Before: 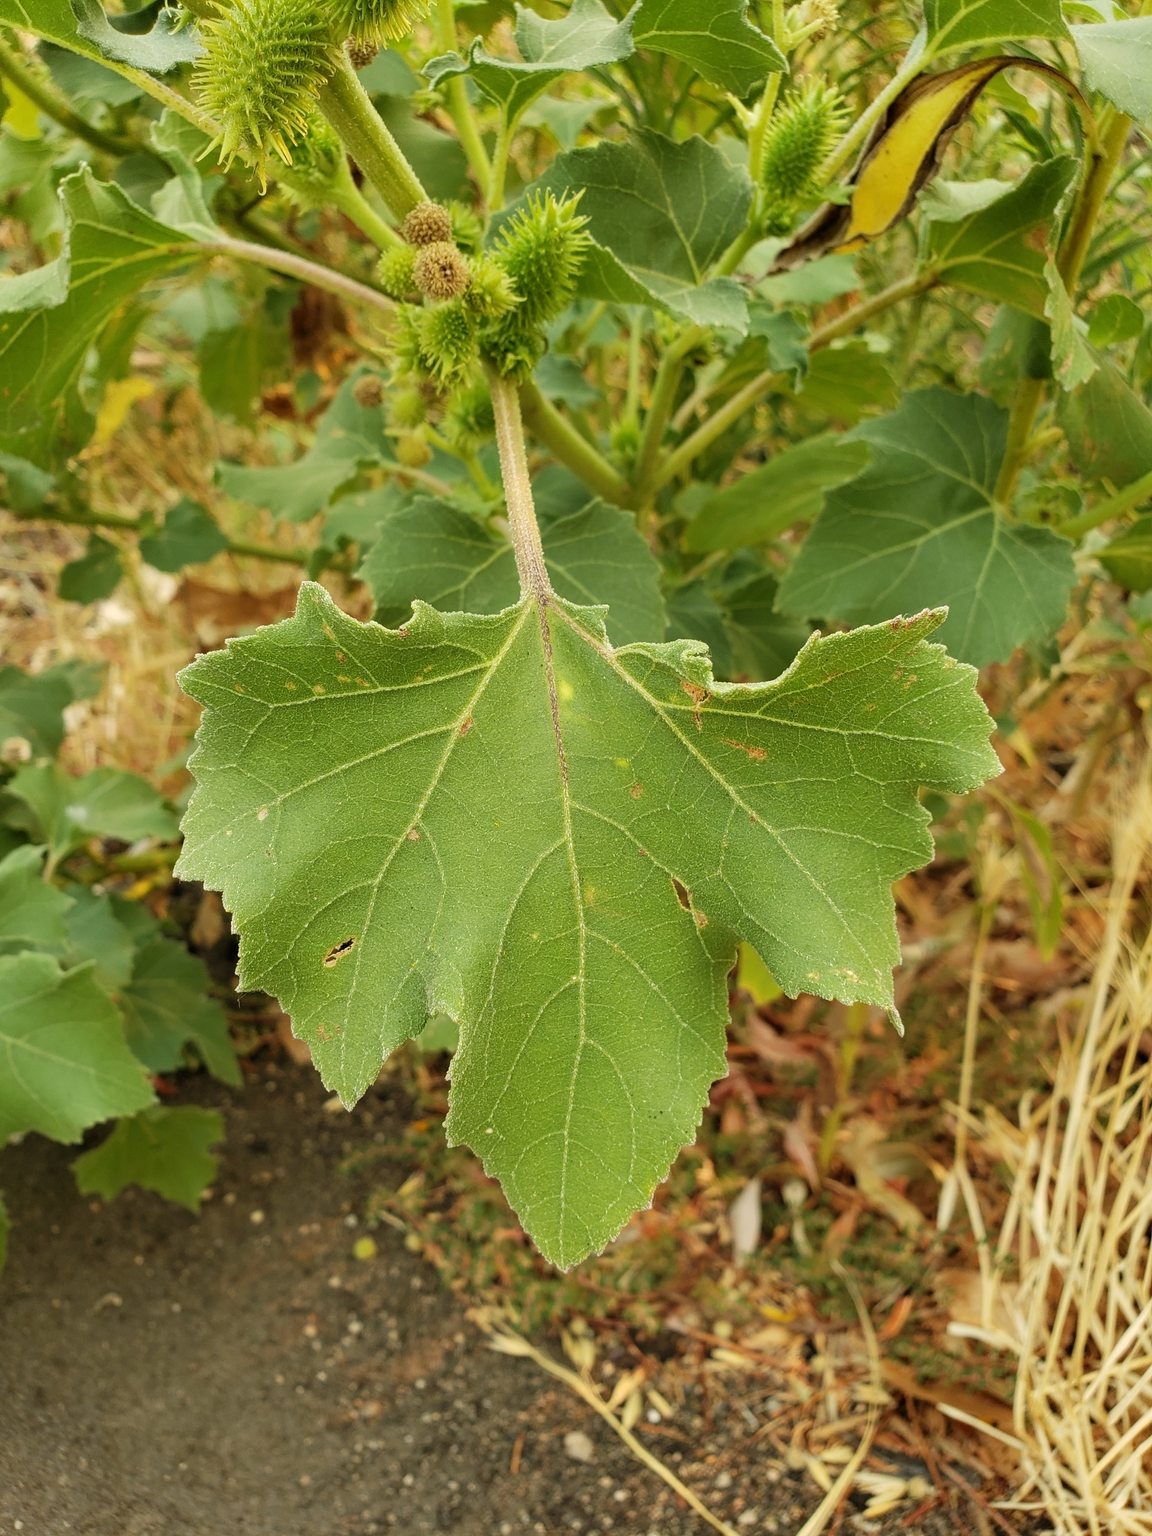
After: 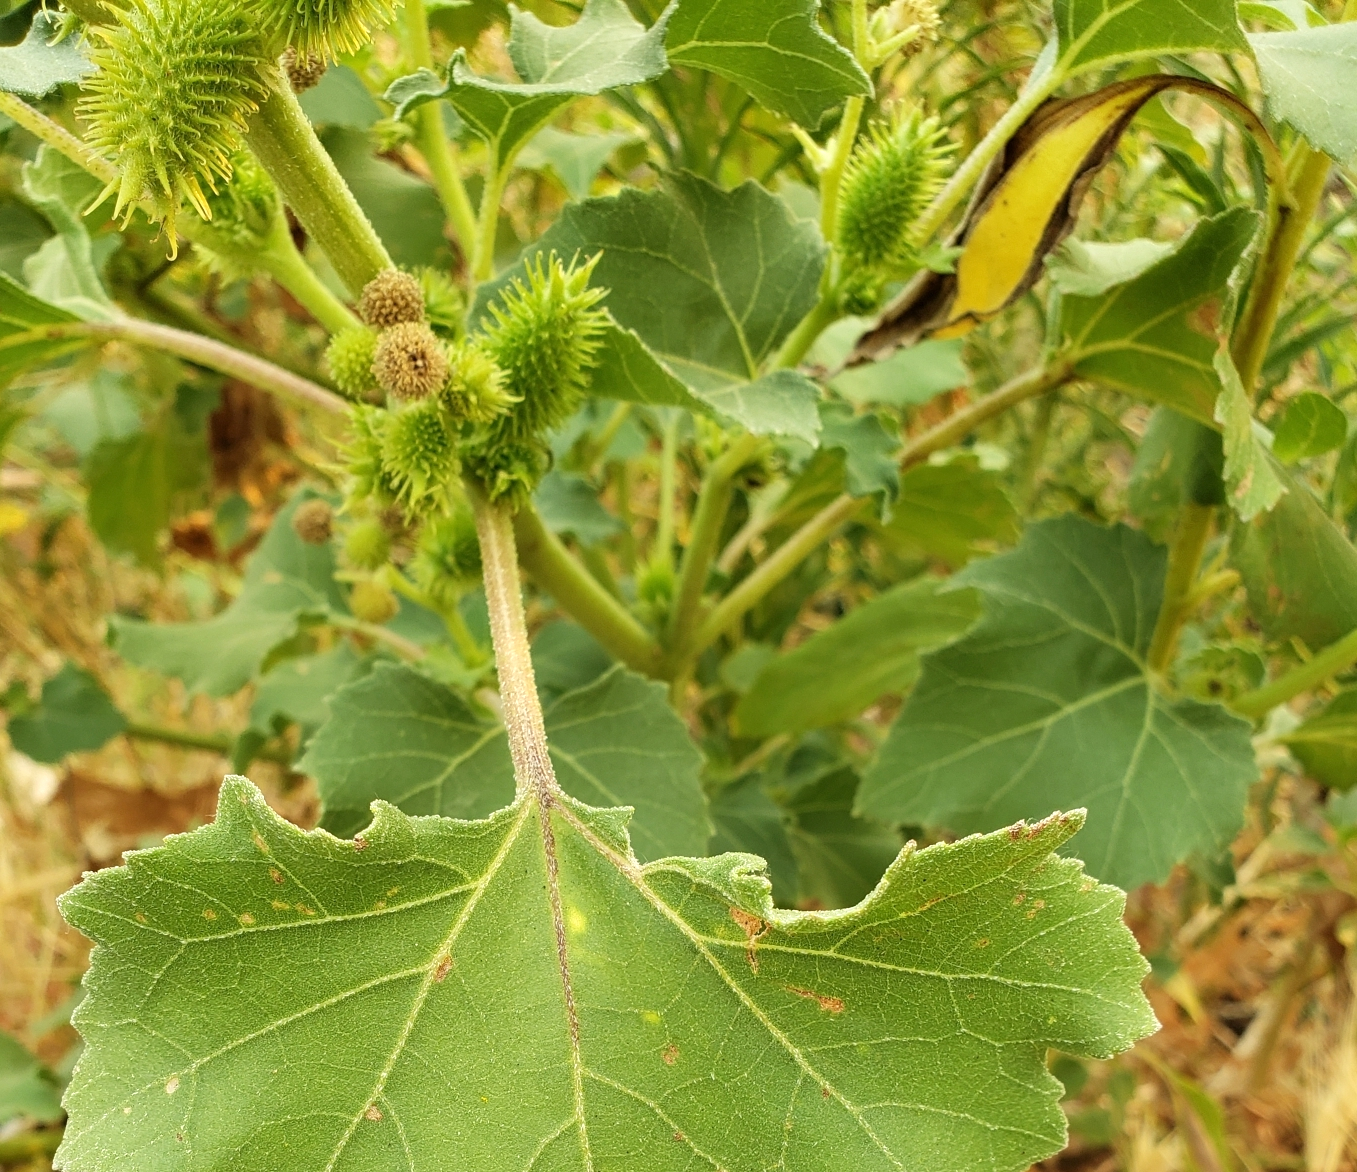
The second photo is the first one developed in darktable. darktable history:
crop and rotate: left 11.607%, bottom 42.757%
exposure: exposure 0.296 EV, compensate highlight preservation false
